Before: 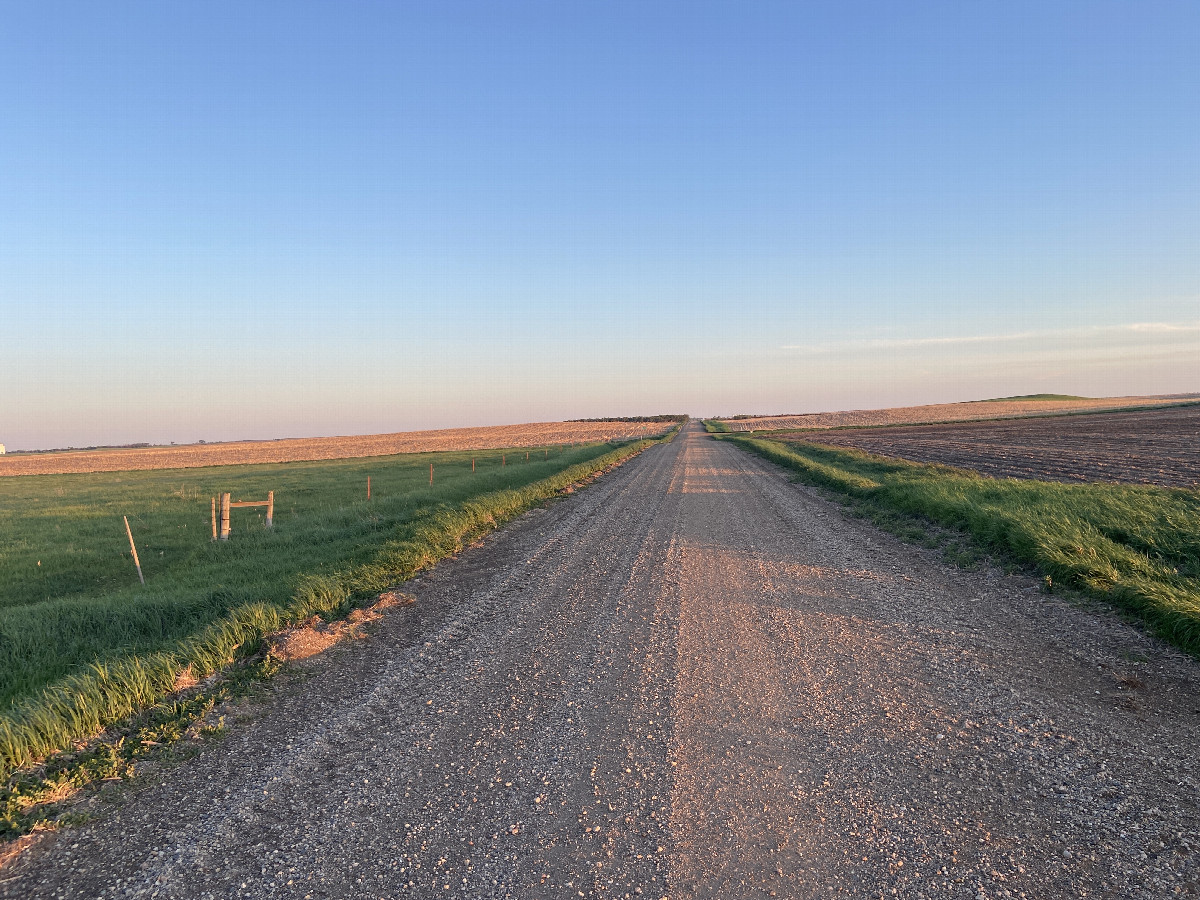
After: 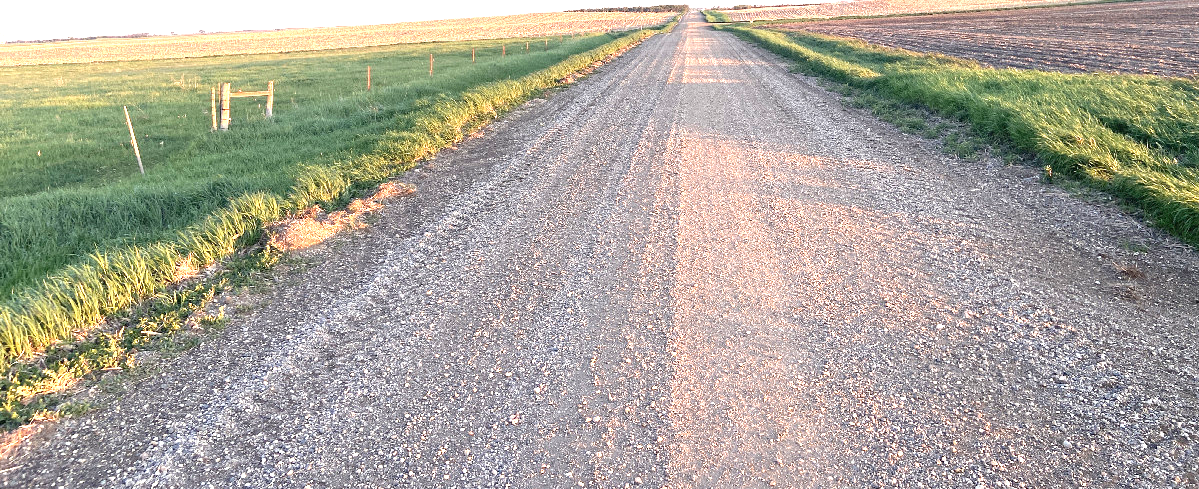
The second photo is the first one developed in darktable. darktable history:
crop and rotate: top 45.662%, right 0.068%
exposure: black level correction 0, exposure 1.698 EV, compensate exposure bias true, compensate highlight preservation false
